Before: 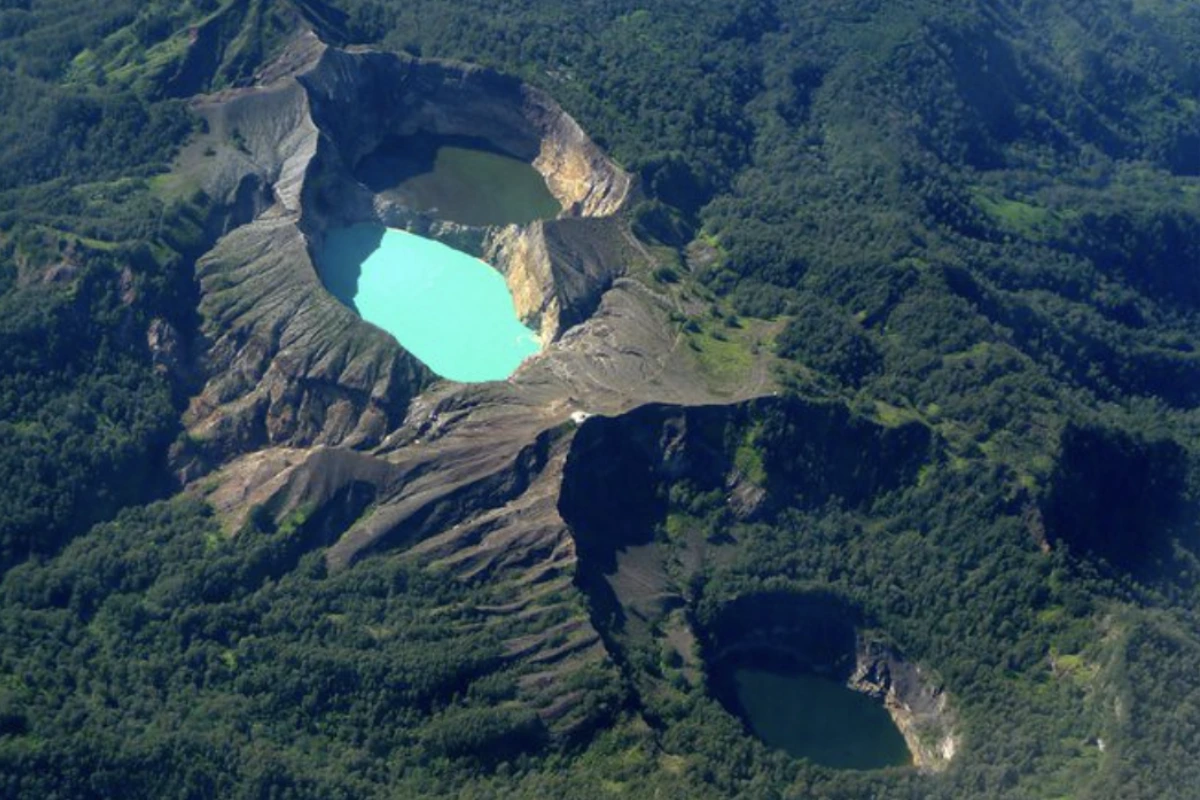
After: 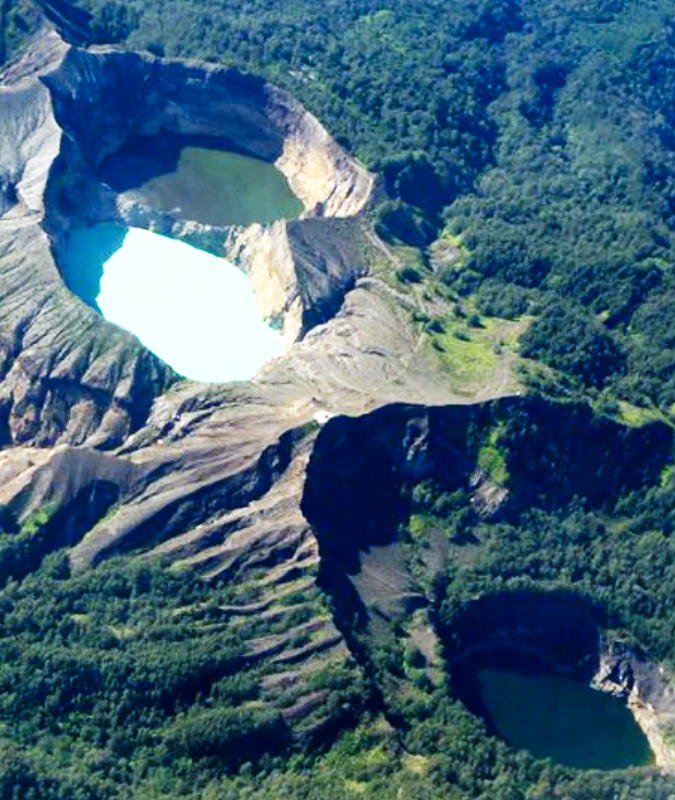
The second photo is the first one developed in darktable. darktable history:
crop: left 21.496%, right 22.254%
base curve: curves: ch0 [(0, 0) (0.007, 0.004) (0.027, 0.03) (0.046, 0.07) (0.207, 0.54) (0.442, 0.872) (0.673, 0.972) (1, 1)], preserve colors none
